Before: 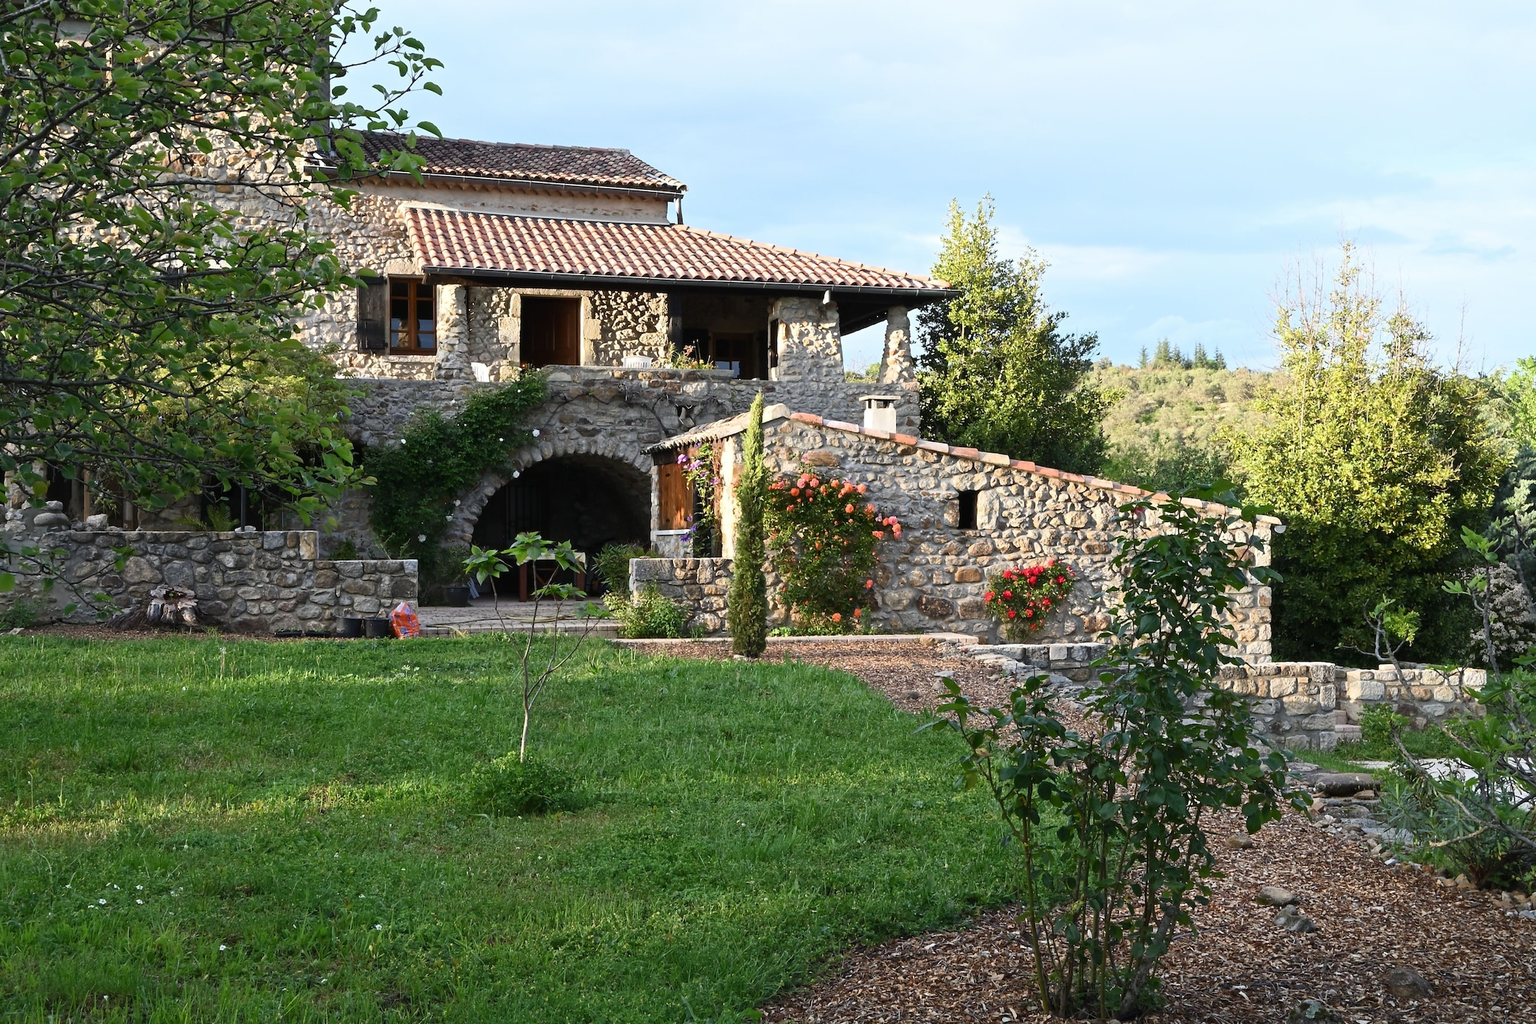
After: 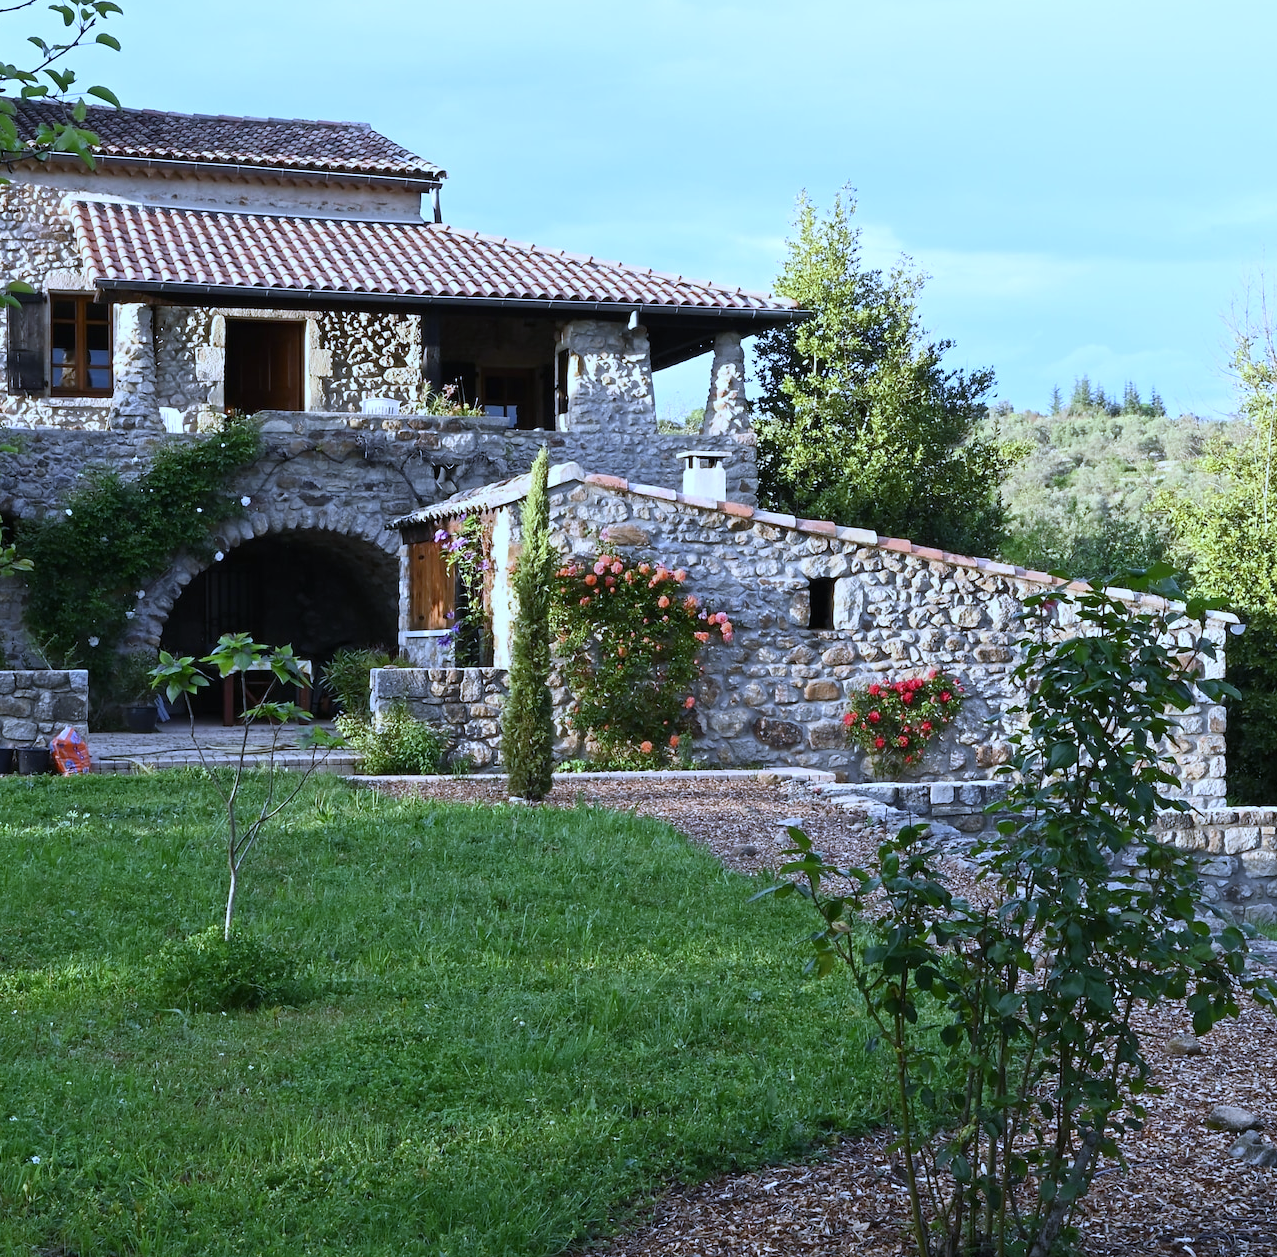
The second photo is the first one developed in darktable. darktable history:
crop and rotate: left 22.918%, top 5.629%, right 14.711%, bottom 2.247%
white balance: red 0.871, blue 1.249
